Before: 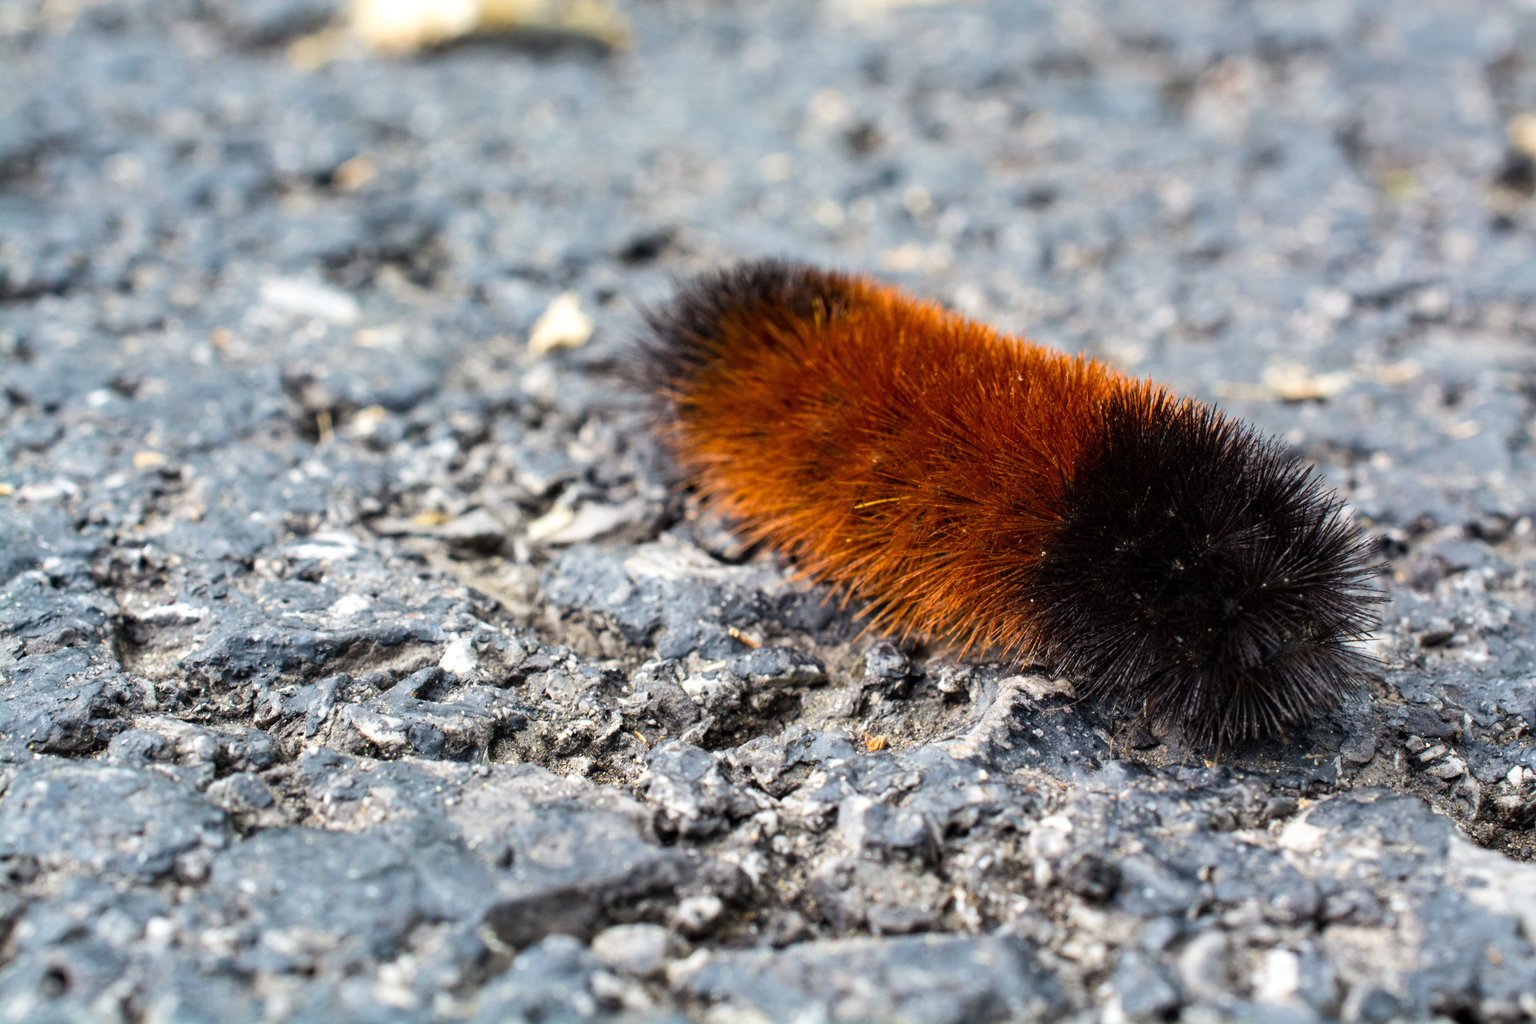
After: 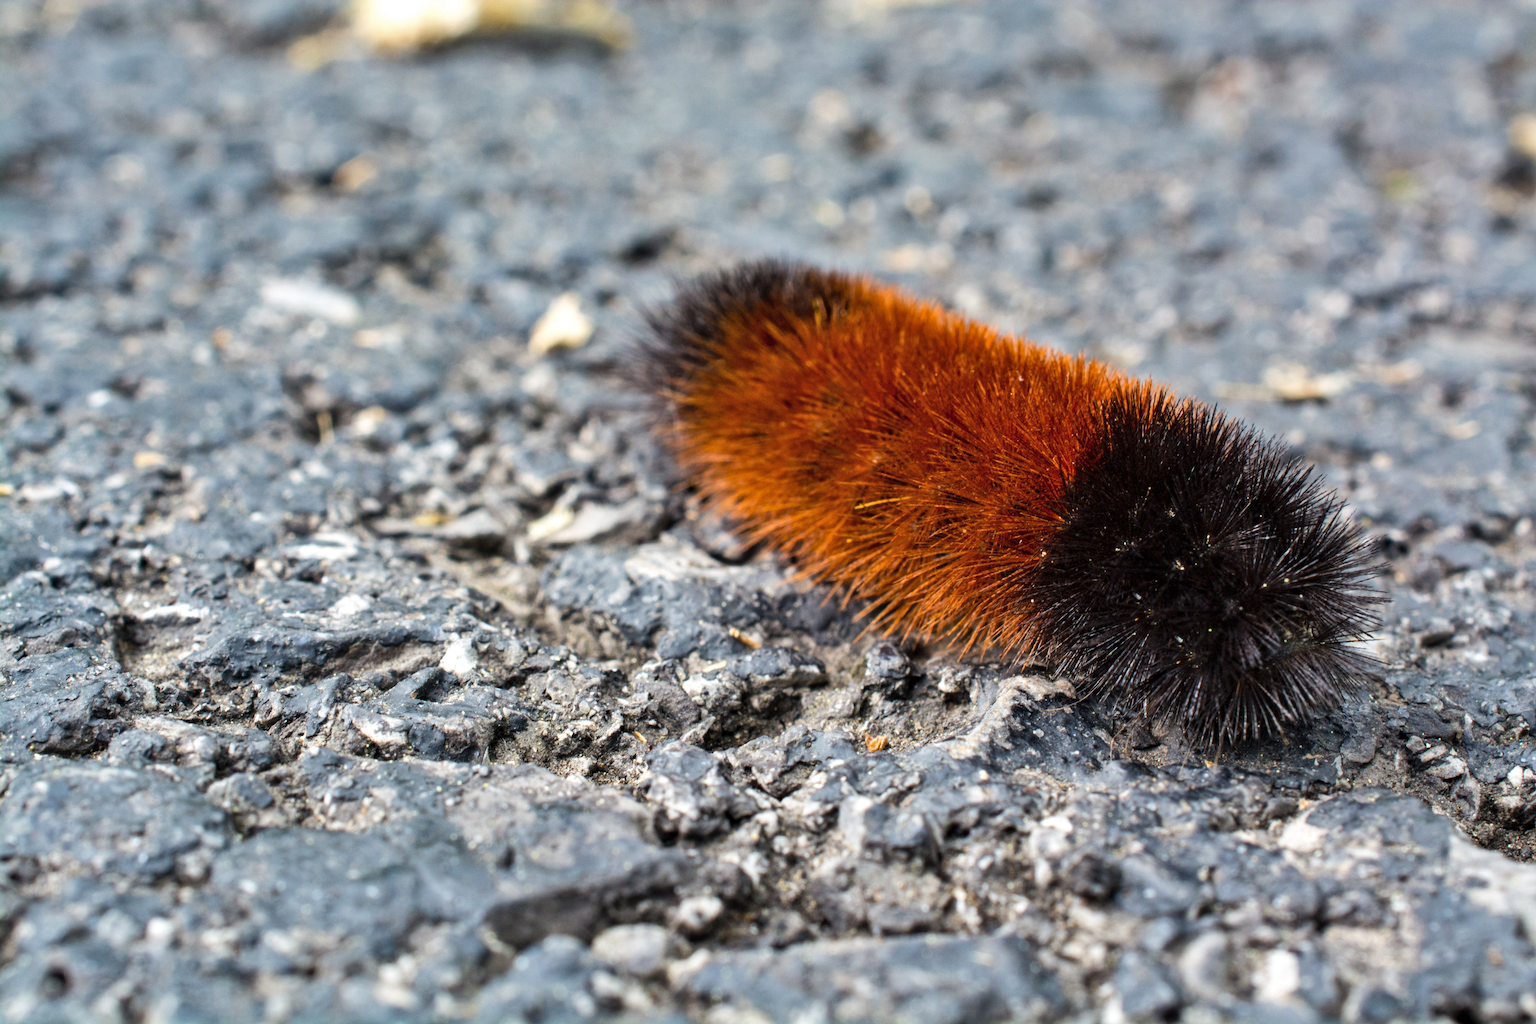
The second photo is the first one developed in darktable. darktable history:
shadows and highlights: highlights color adjustment 52.42%, soften with gaussian
